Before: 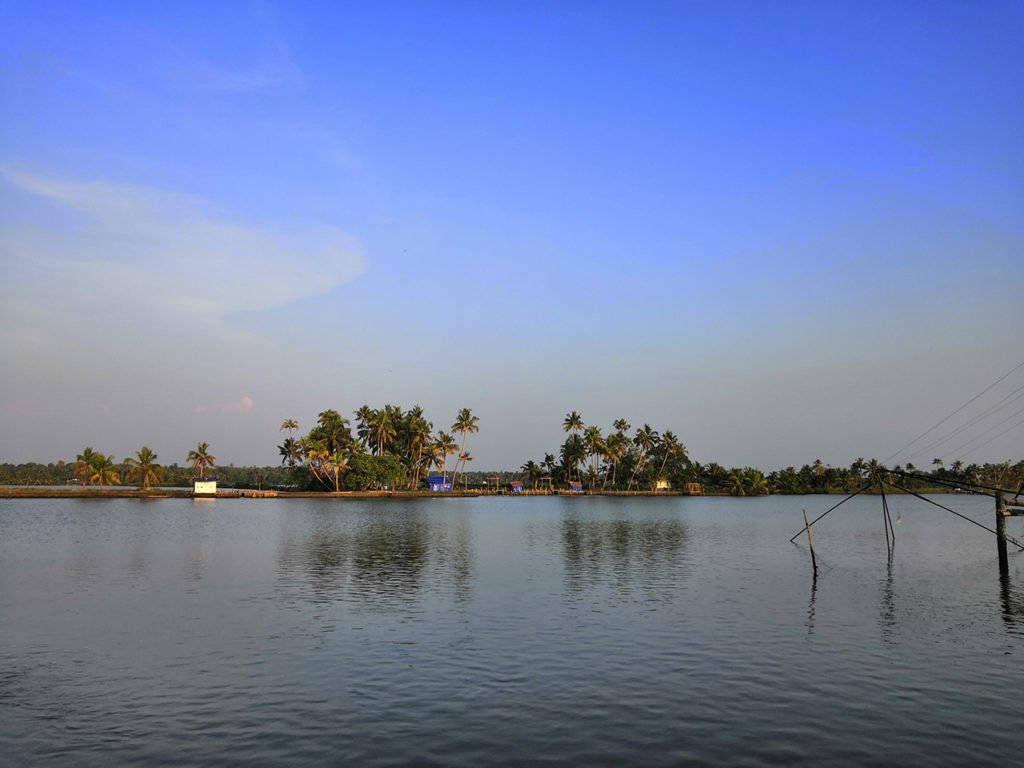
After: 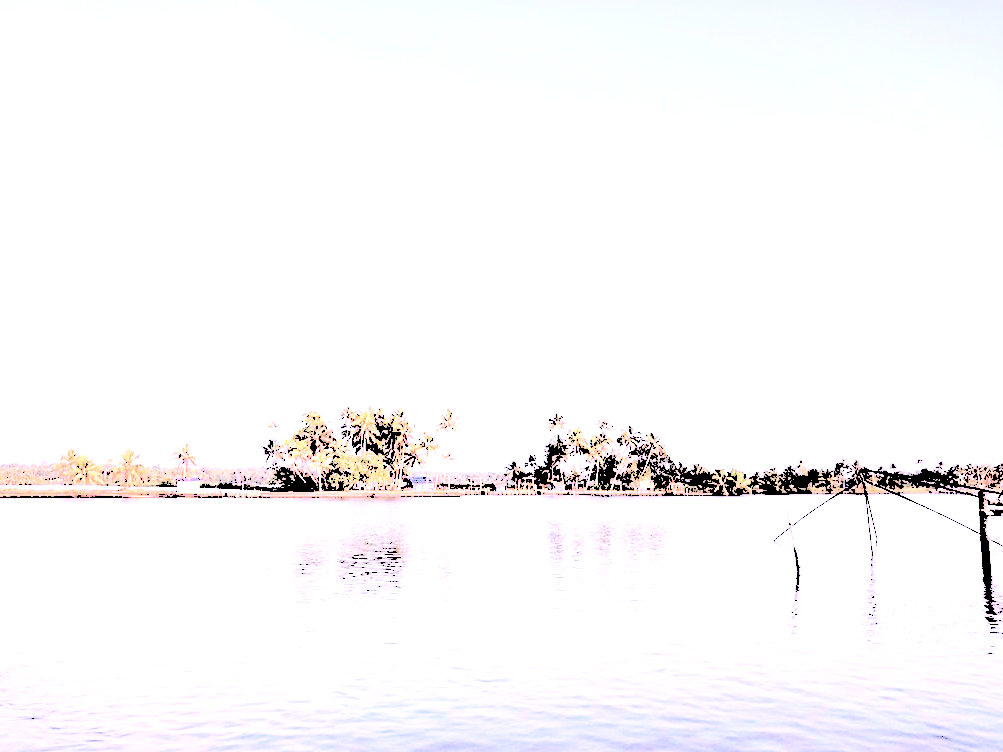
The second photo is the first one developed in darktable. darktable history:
levels: levels [0.246, 0.246, 0.506]
crop: left 1.743%, right 0.268%, bottom 2.011%
contrast brightness saturation: contrast 0.43, brightness 0.56, saturation -0.19
color correction: highlights a* 15.46, highlights b* -20.56
white balance: red 1.009, blue 1.027
